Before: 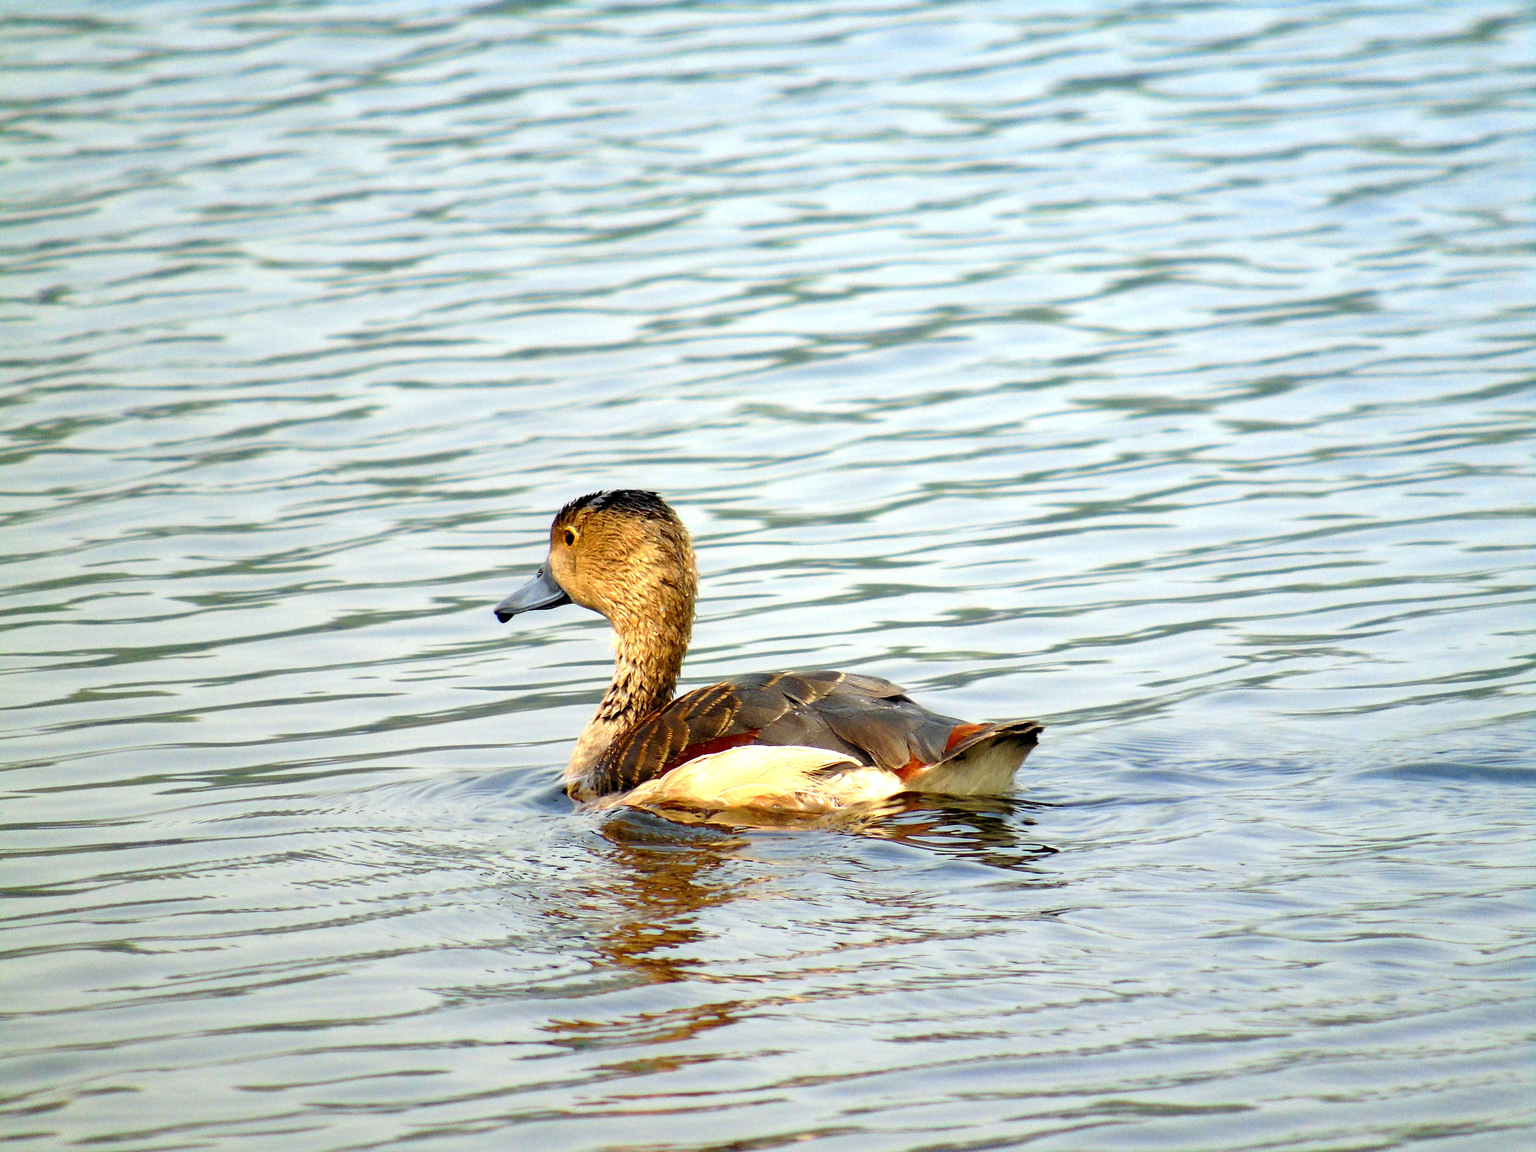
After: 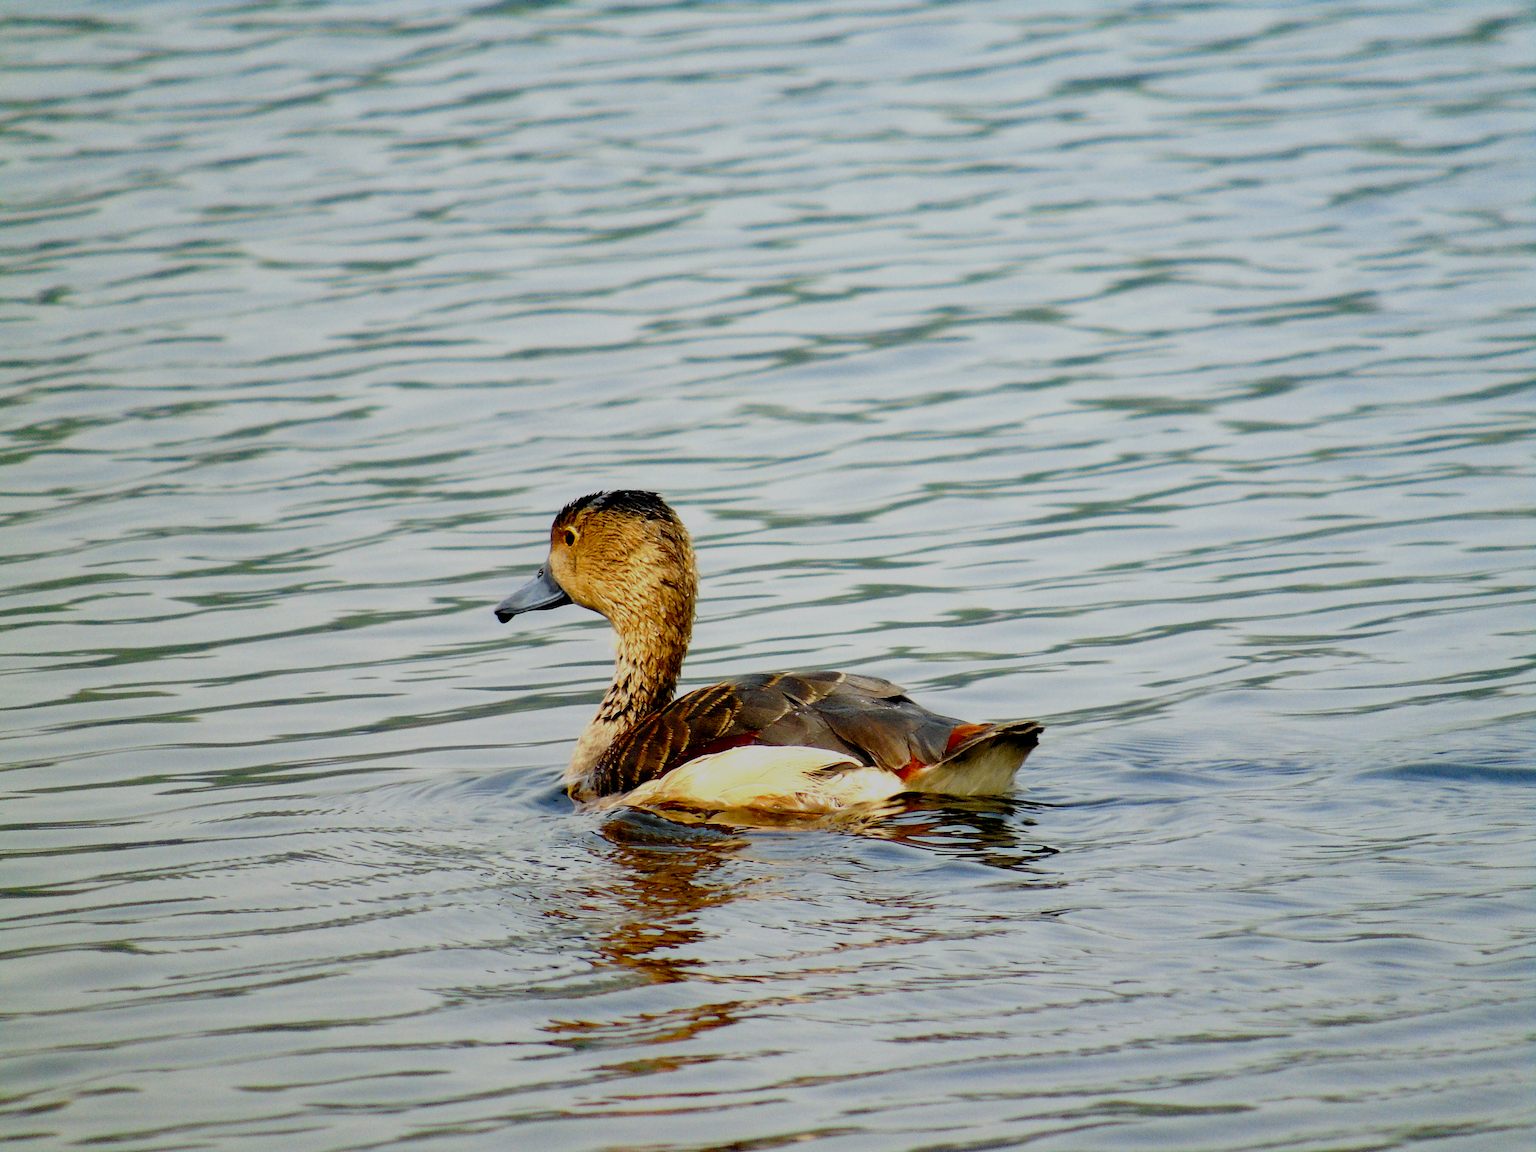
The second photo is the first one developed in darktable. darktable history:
filmic rgb: middle gray luminance 29%, black relative exposure -10.3 EV, white relative exposure 5.5 EV, threshold 6 EV, target black luminance 0%, hardness 3.95, latitude 2.04%, contrast 1.132, highlights saturation mix 5%, shadows ↔ highlights balance 15.11%, add noise in highlights 0, preserve chrominance no, color science v3 (2019), use custom middle-gray values true, iterations of high-quality reconstruction 0, contrast in highlights soft, enable highlight reconstruction true
